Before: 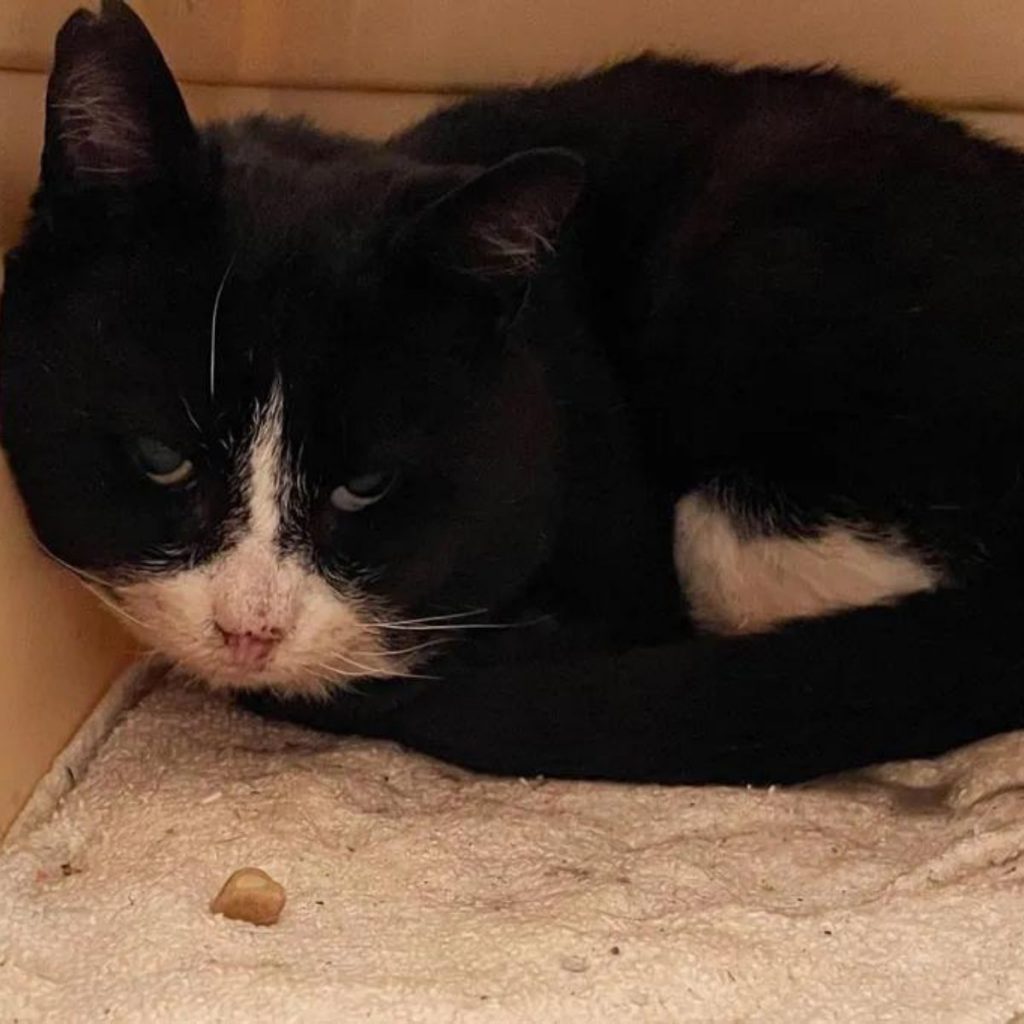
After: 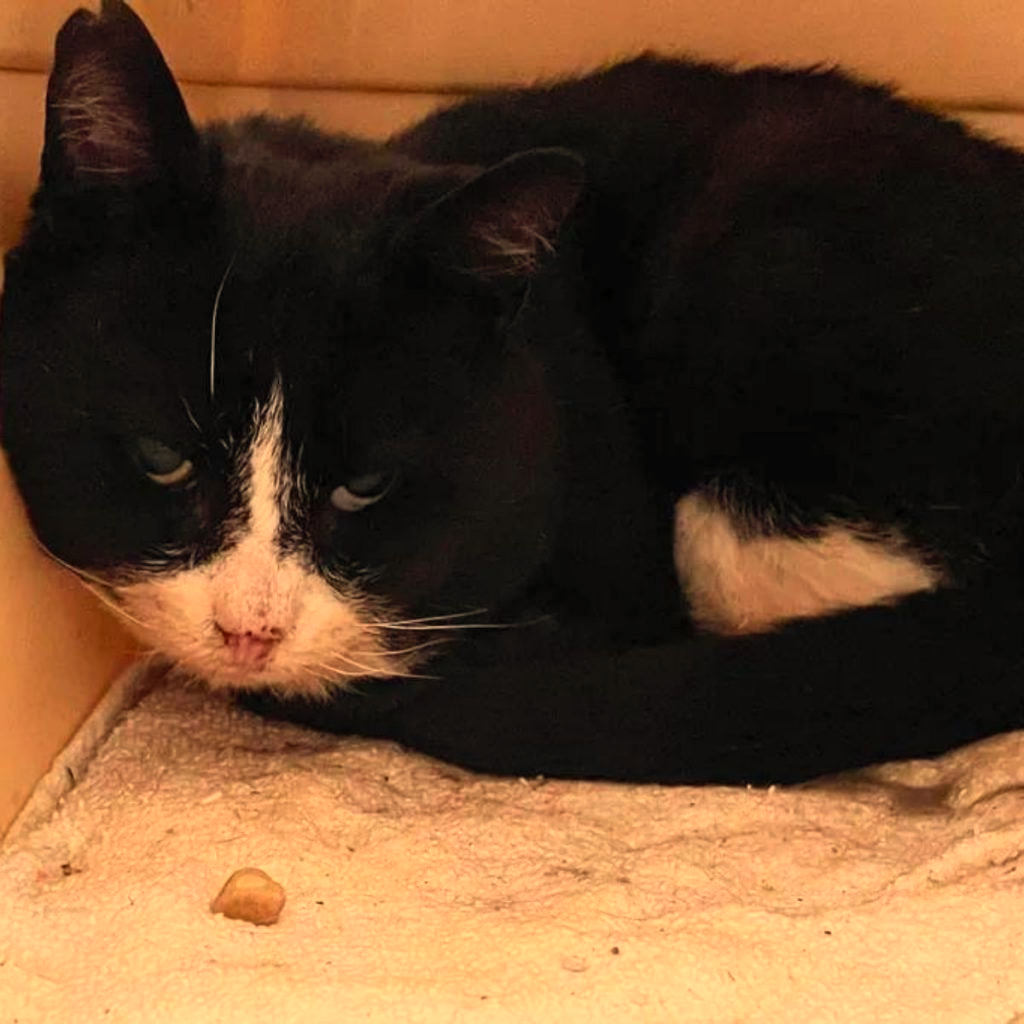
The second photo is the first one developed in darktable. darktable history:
white balance: red 1.123, blue 0.83
contrast brightness saturation: contrast 0.2, brightness 0.16, saturation 0.22
